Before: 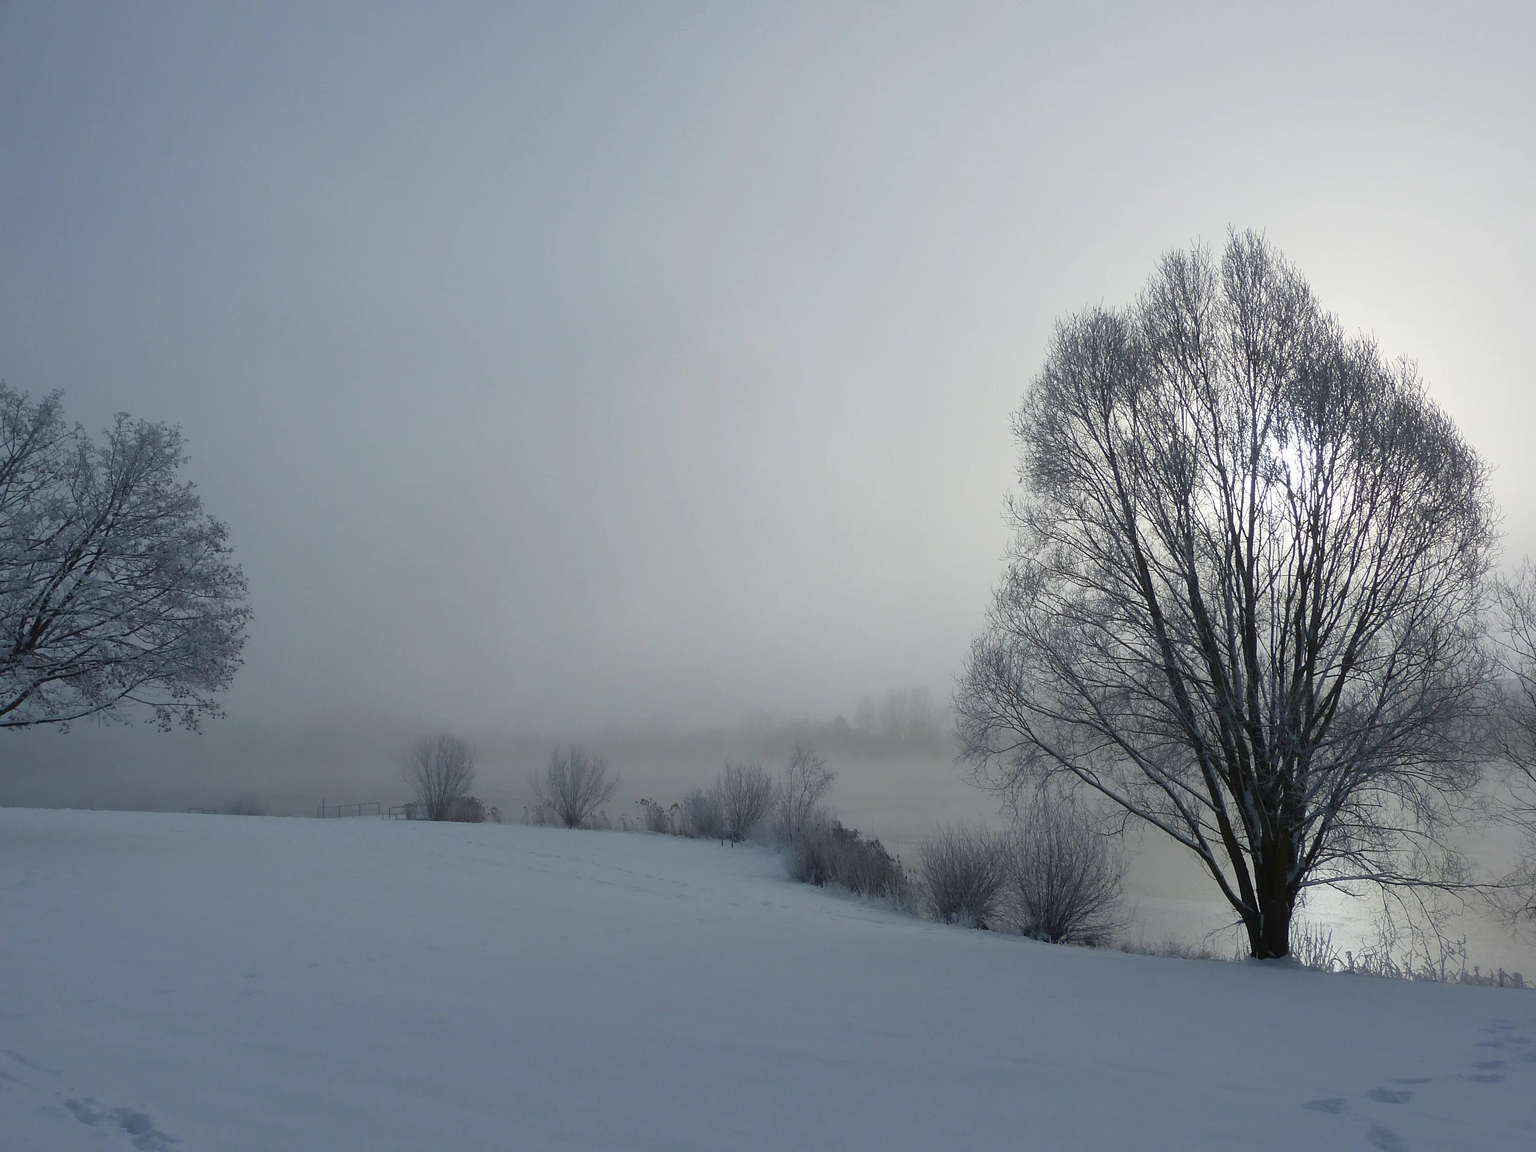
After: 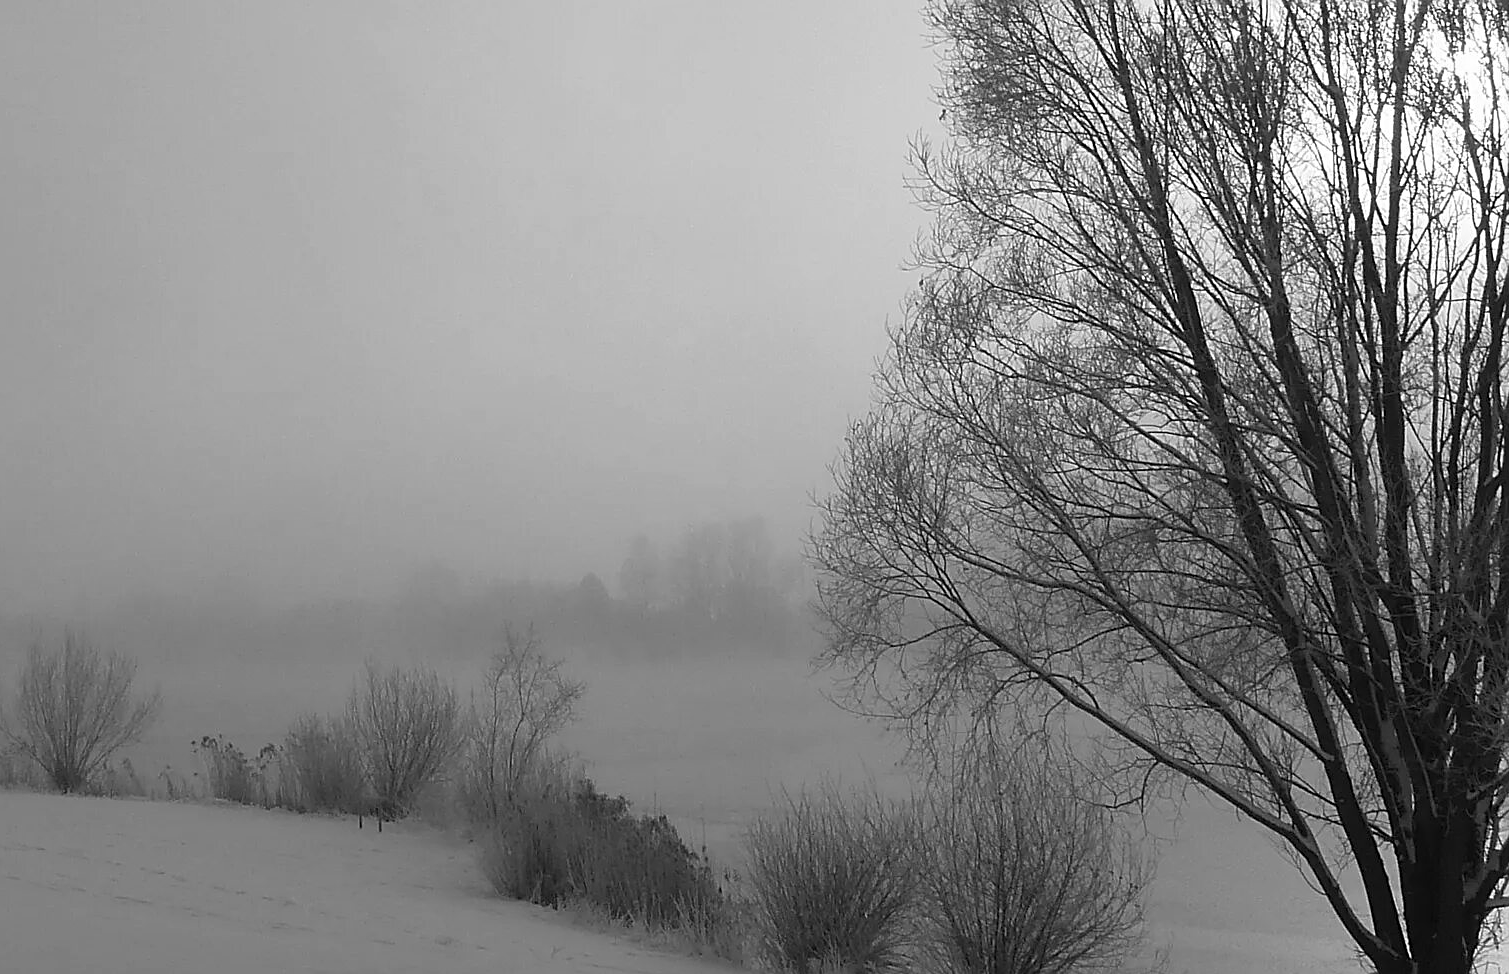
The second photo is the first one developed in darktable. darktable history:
monochrome: a -4.13, b 5.16, size 1
crop: left 35.03%, top 36.625%, right 14.663%, bottom 20.057%
sharpen: on, module defaults
